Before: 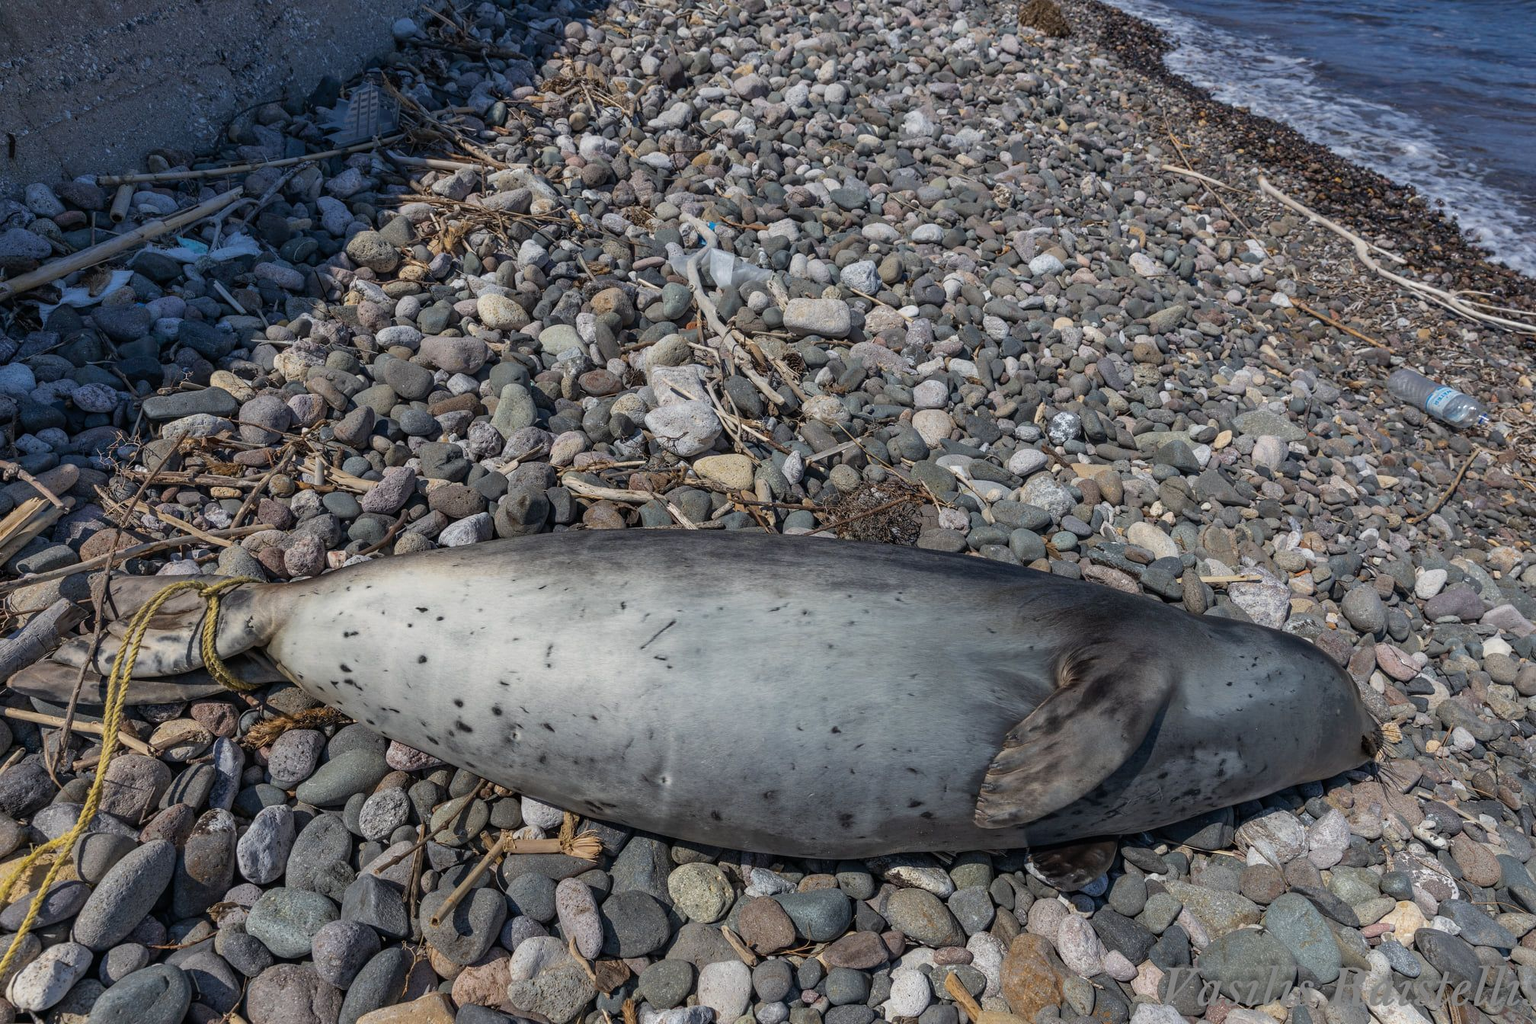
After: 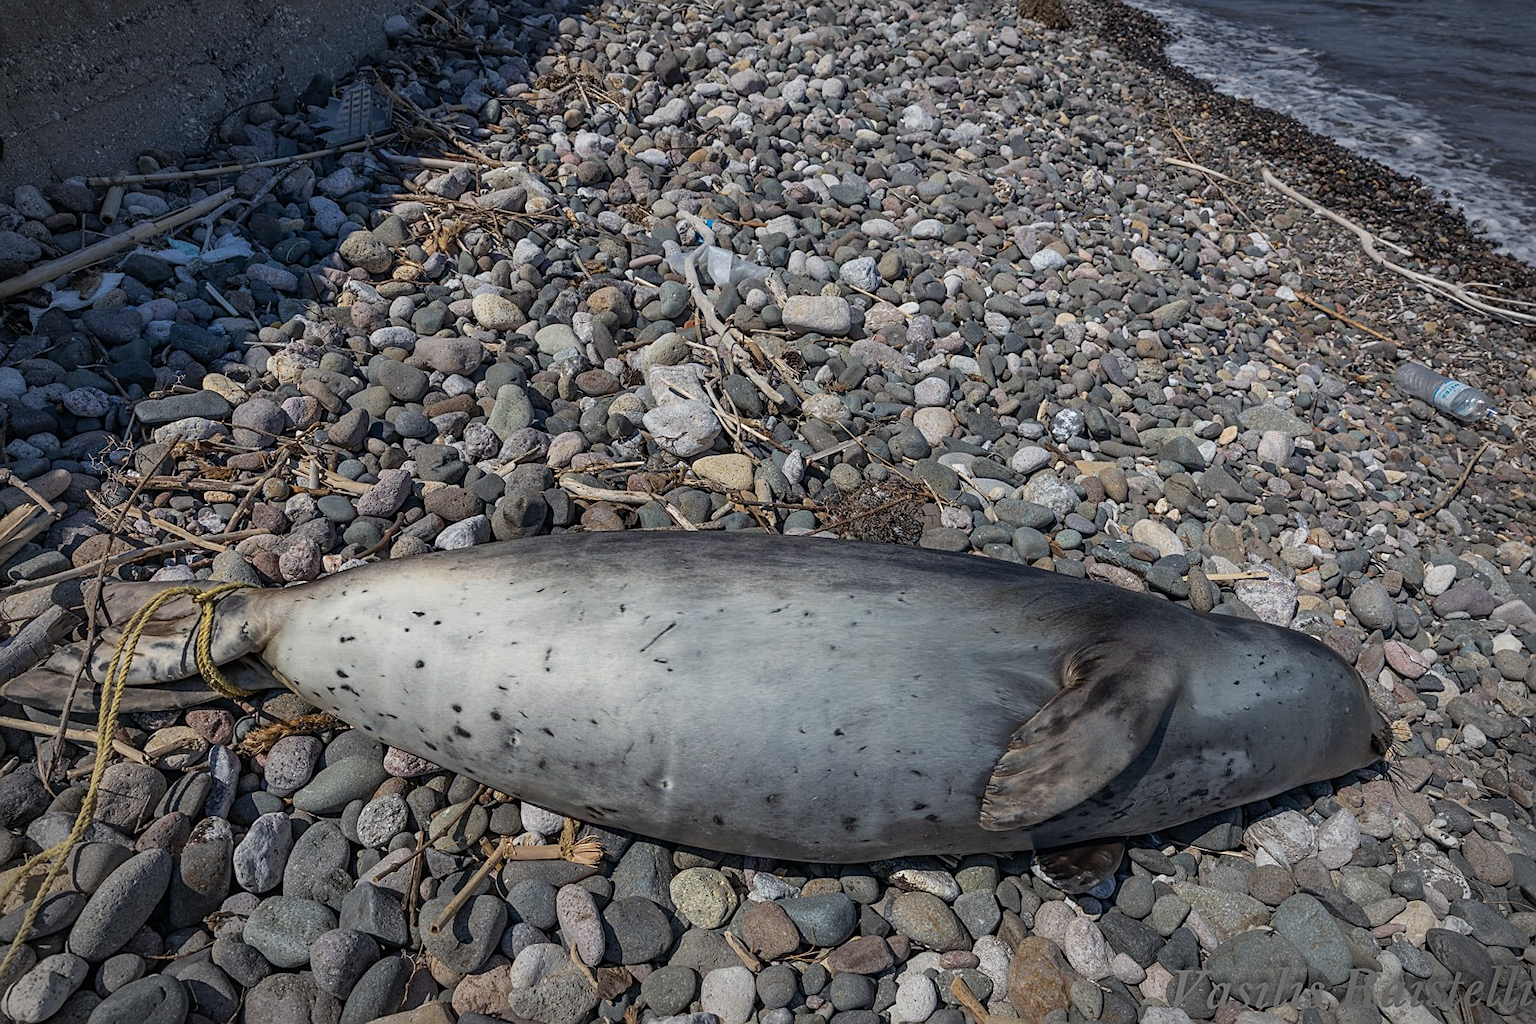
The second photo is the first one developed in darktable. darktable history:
vignetting: automatic ratio true
rotate and perspective: rotation -0.45°, automatic cropping original format, crop left 0.008, crop right 0.992, crop top 0.012, crop bottom 0.988
sharpen: on, module defaults
